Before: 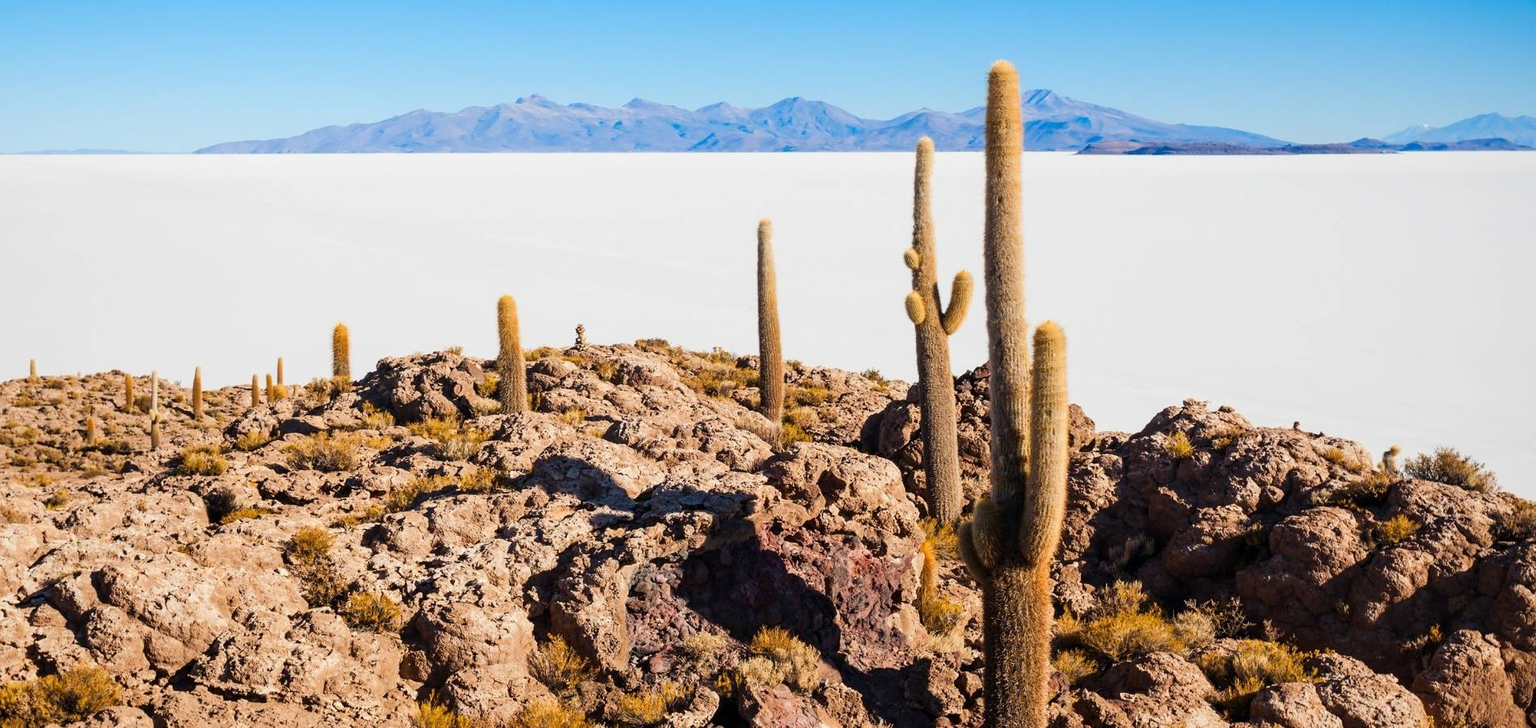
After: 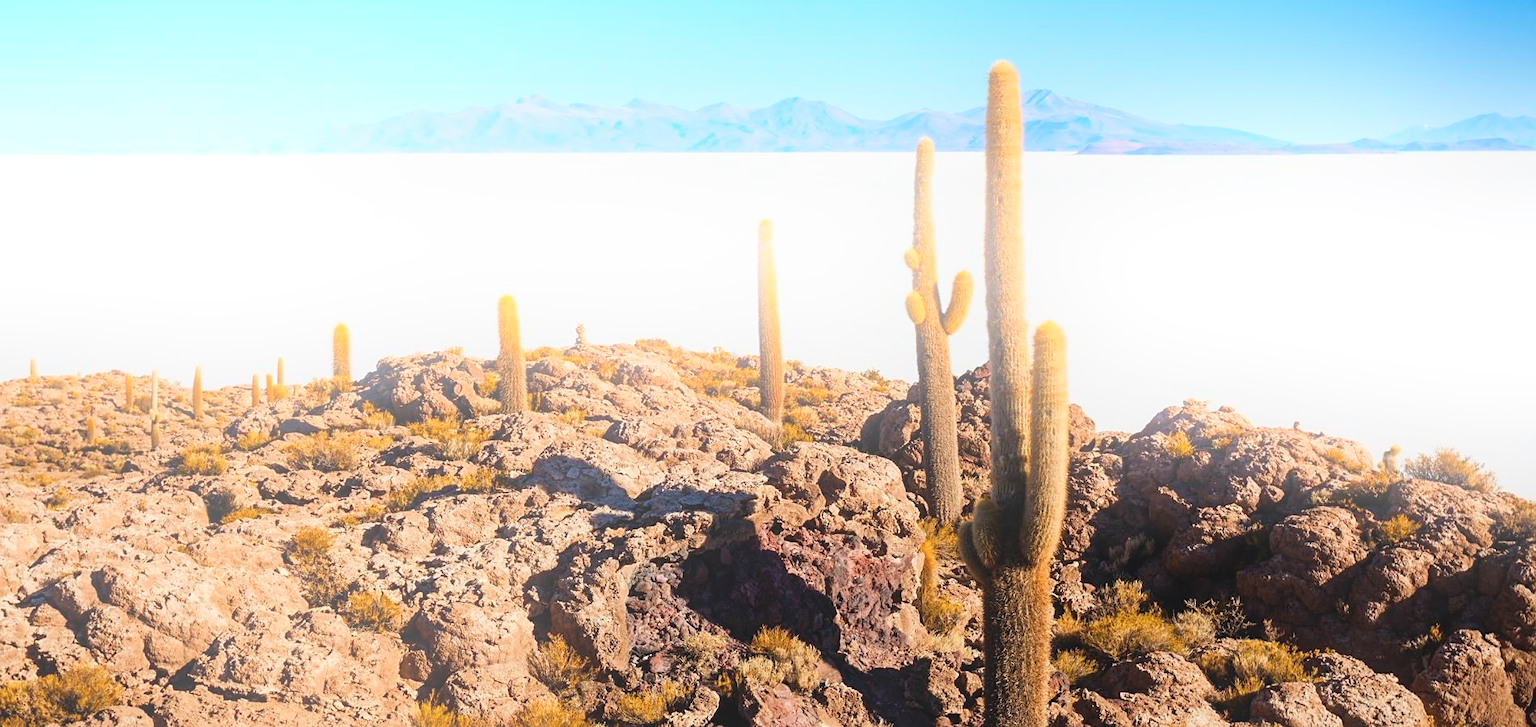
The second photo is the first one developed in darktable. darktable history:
bloom: on, module defaults
sharpen: amount 0.2
